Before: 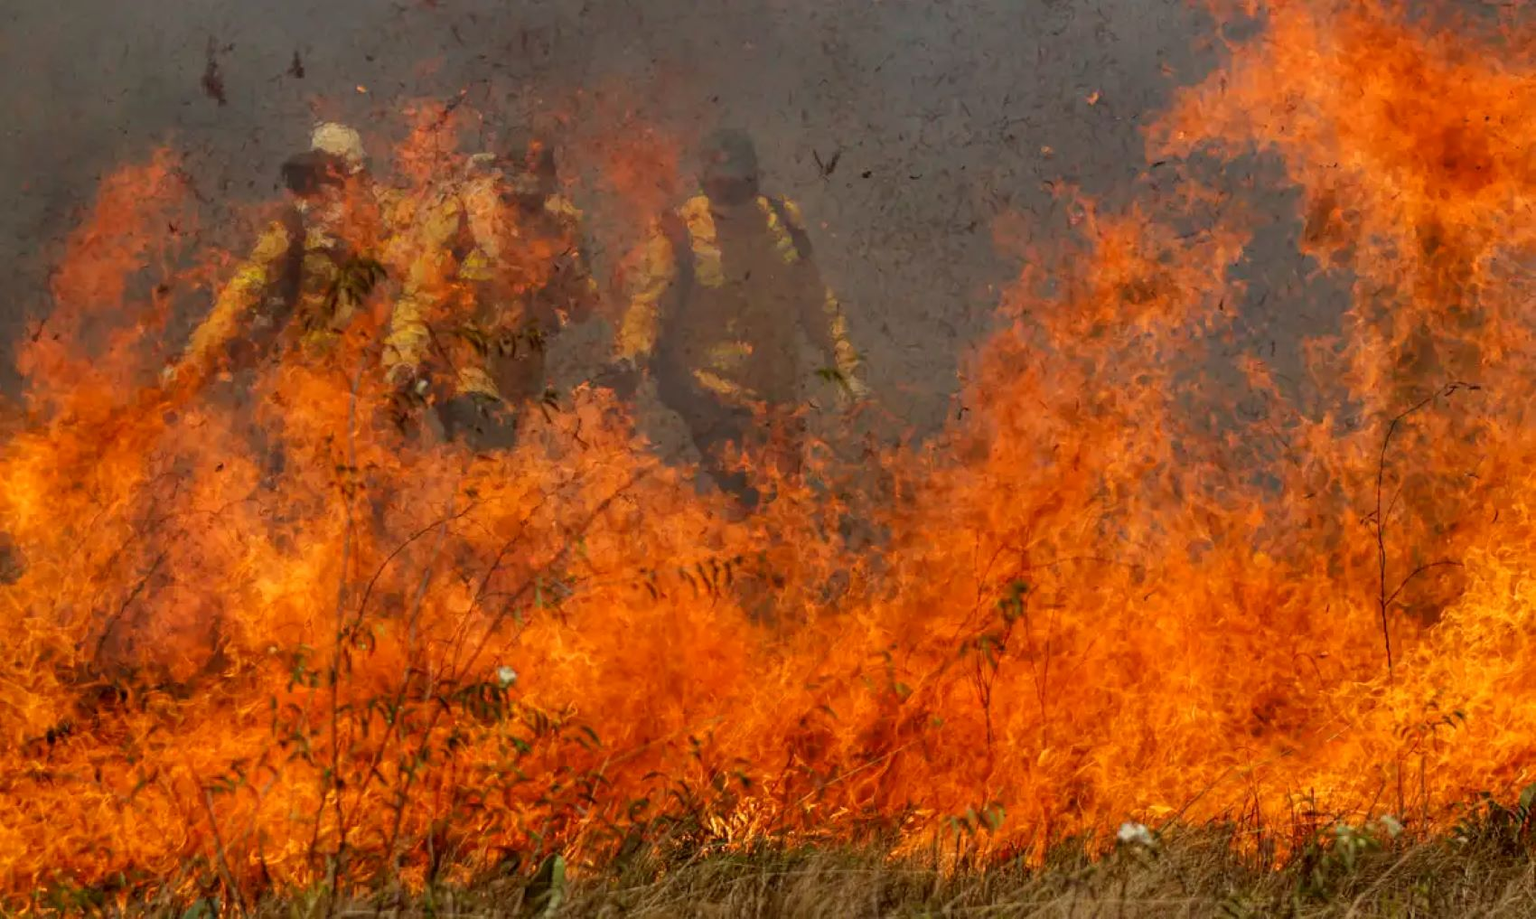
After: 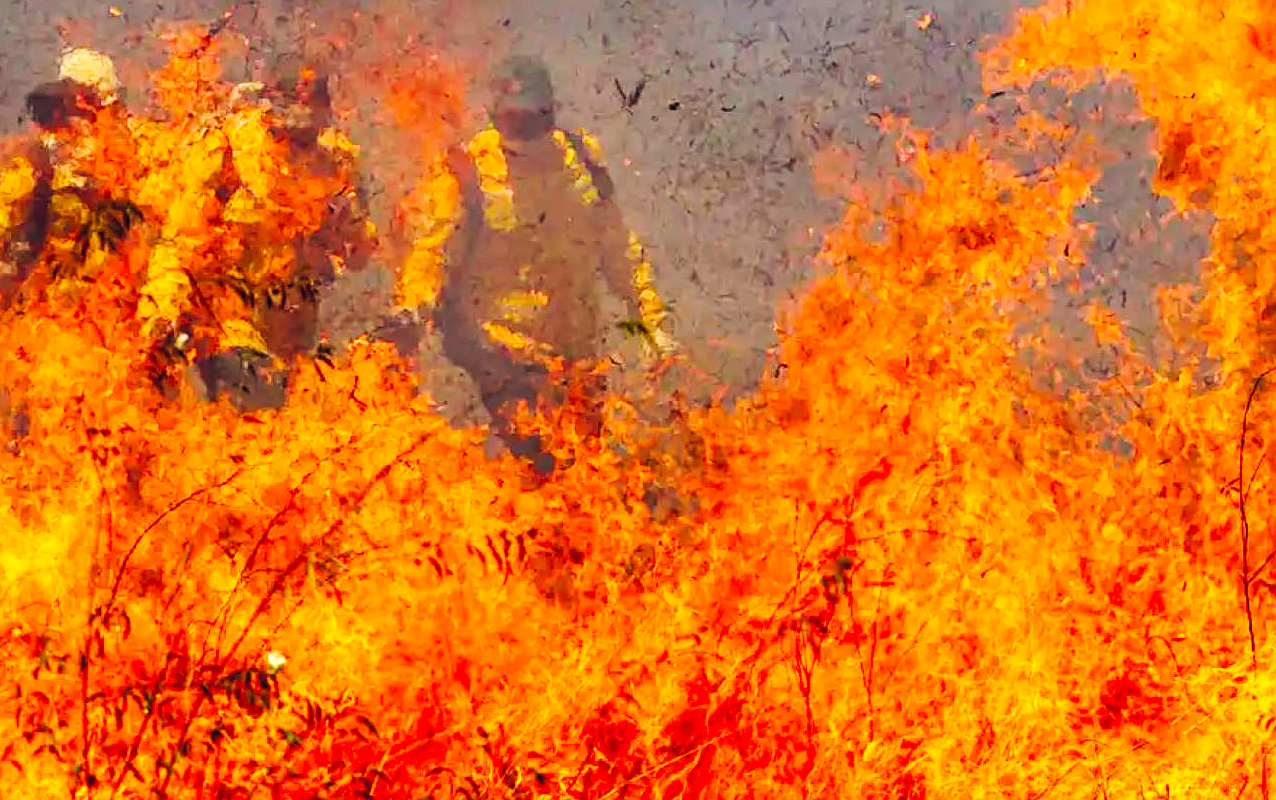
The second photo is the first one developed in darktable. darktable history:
contrast brightness saturation: contrast -0.128
levels: levels [0.062, 0.494, 0.925]
crop: left 16.798%, top 8.65%, right 8.129%, bottom 12.685%
base curve: curves: ch0 [(0, 0.003) (0.001, 0.002) (0.006, 0.004) (0.02, 0.022) (0.048, 0.086) (0.094, 0.234) (0.162, 0.431) (0.258, 0.629) (0.385, 0.8) (0.548, 0.918) (0.751, 0.988) (1, 1)], preserve colors none
local contrast: mode bilateral grid, contrast 20, coarseness 50, detail 119%, midtone range 0.2
sharpen: on, module defaults
color balance rgb: global offset › chroma 0.131%, global offset › hue 253.05°, perceptual saturation grading › global saturation 25.261%, global vibrance 20%
tone equalizer: on, module defaults
